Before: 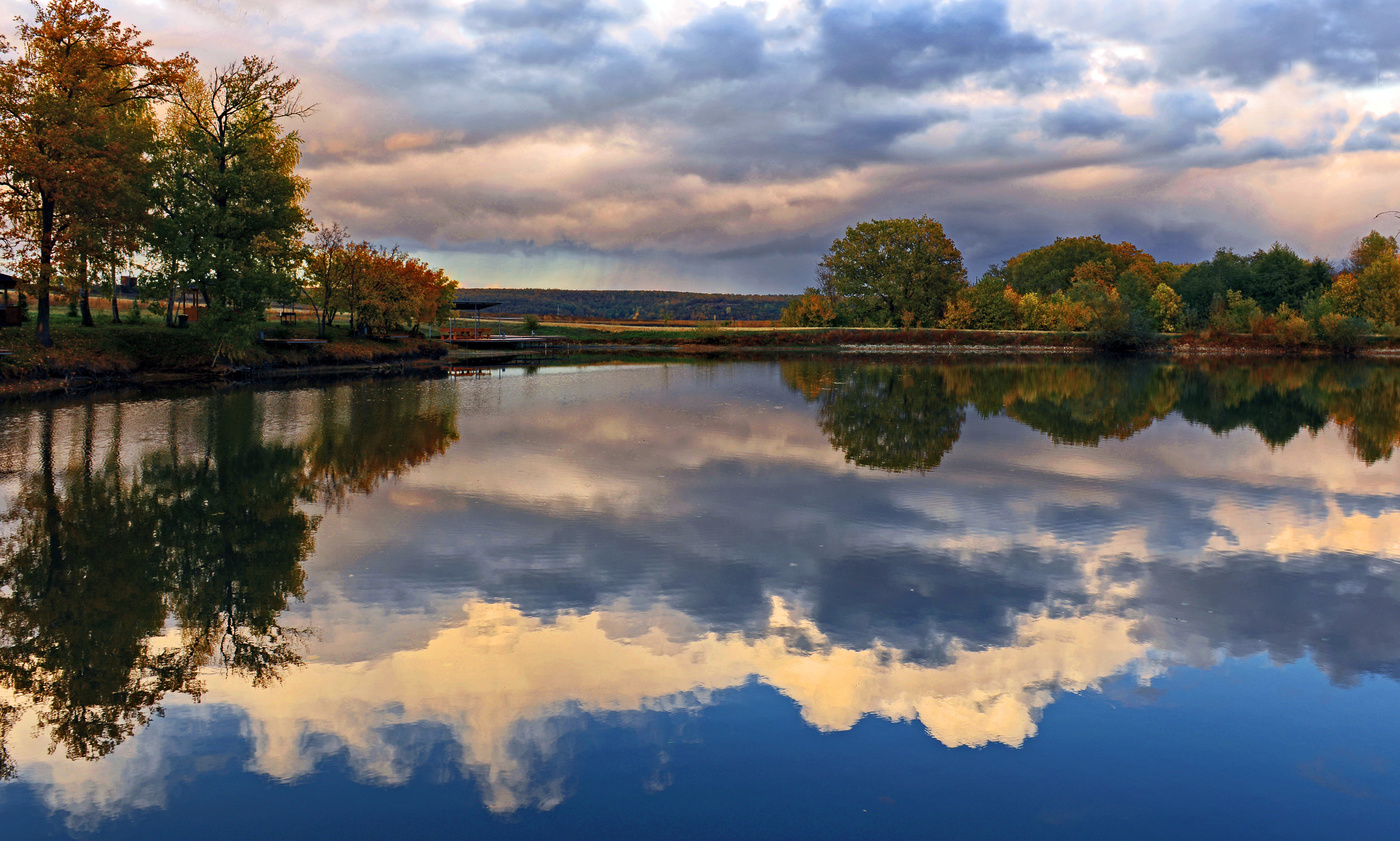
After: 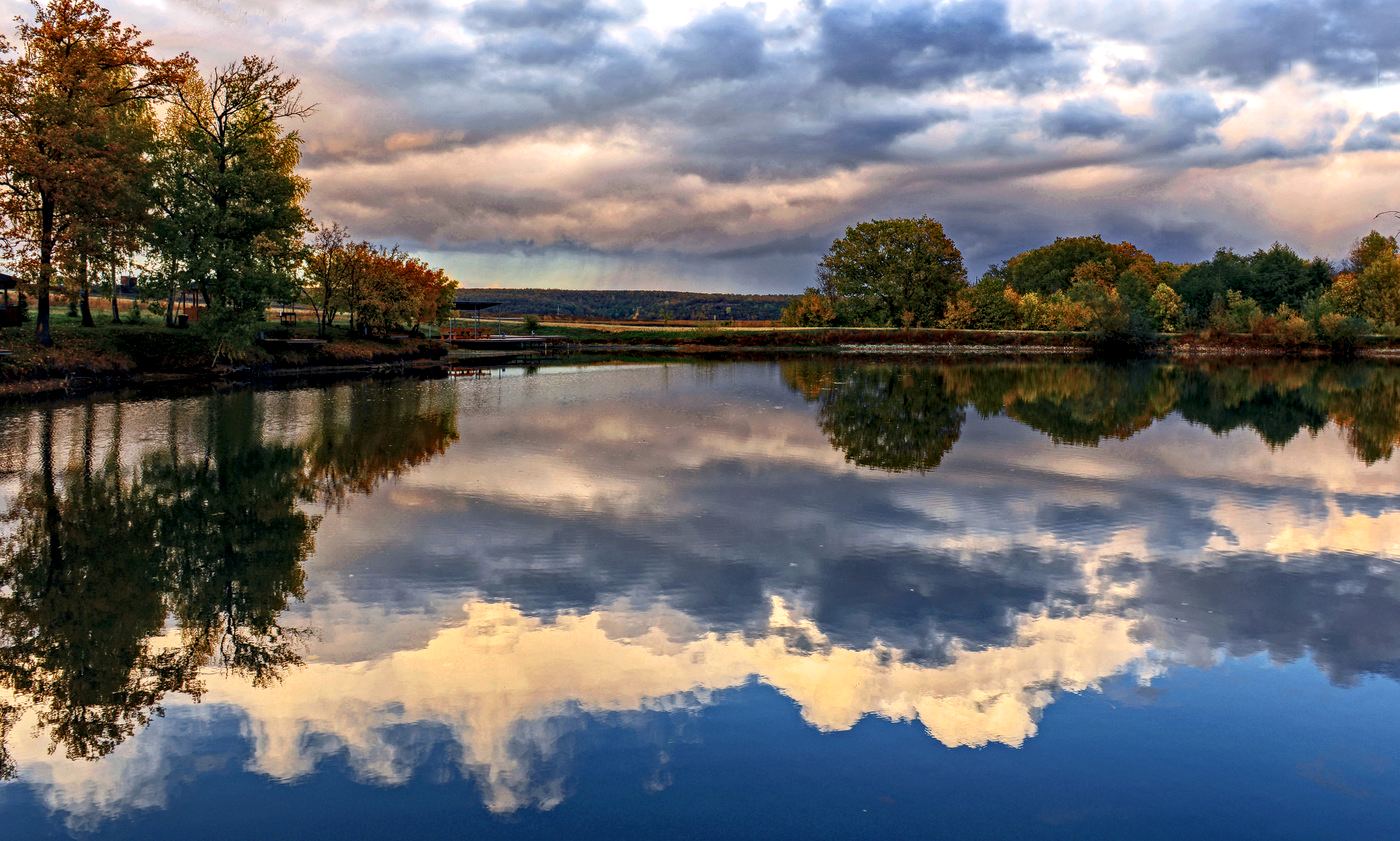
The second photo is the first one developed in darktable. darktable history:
color correction: highlights b* 0.051
local contrast: detail 142%
